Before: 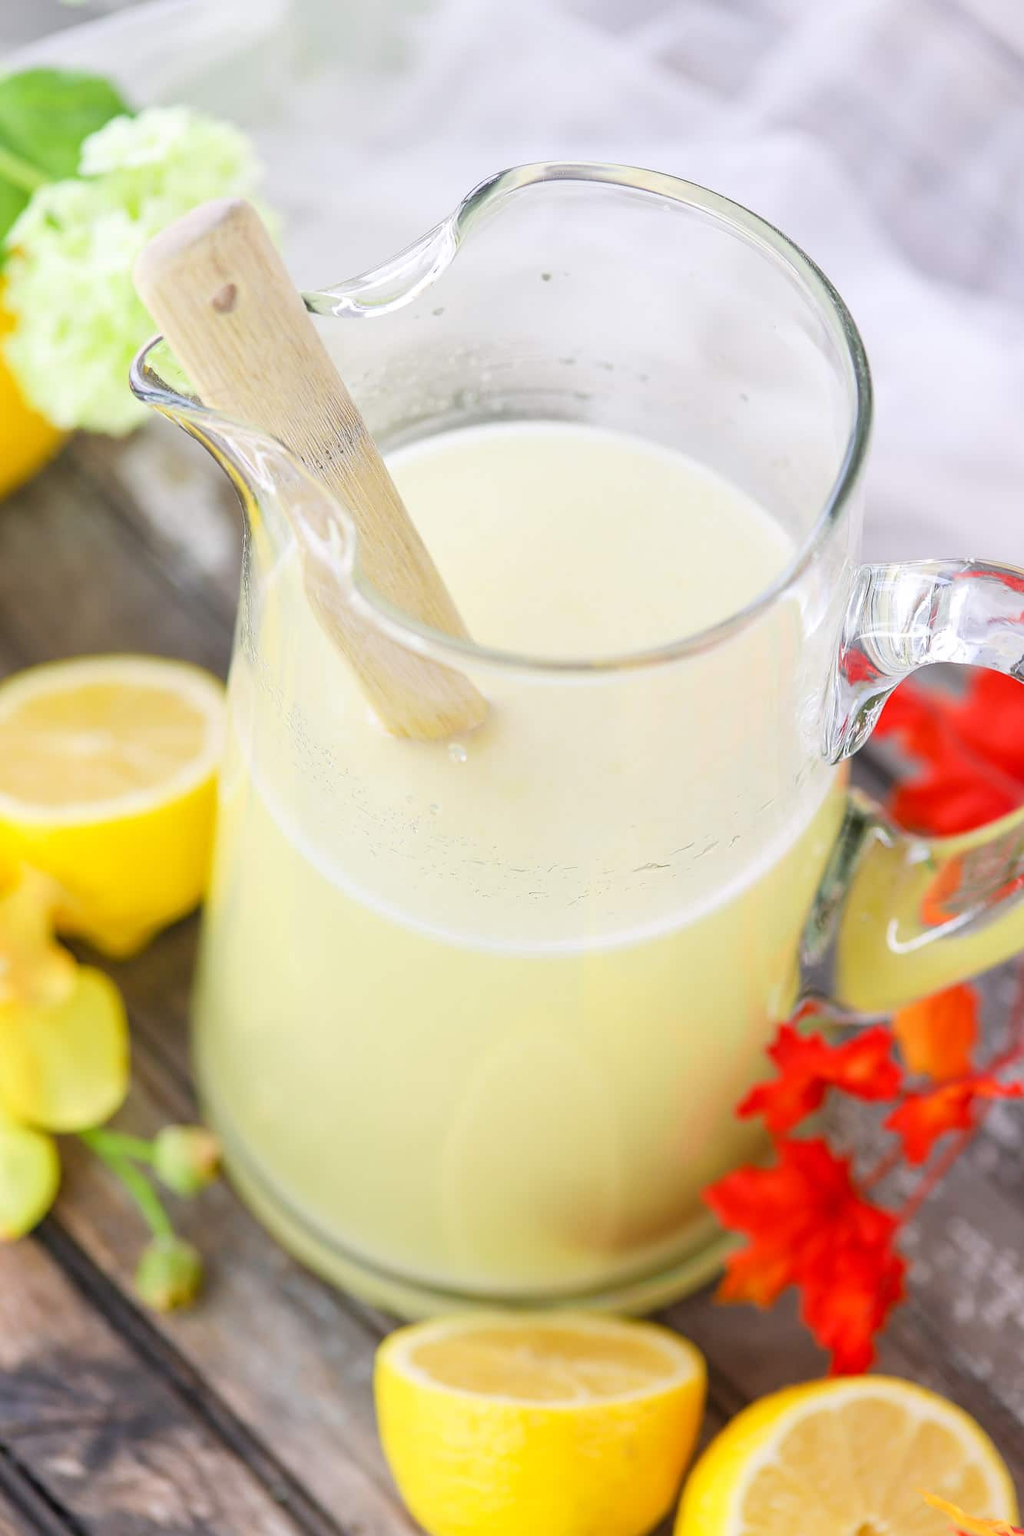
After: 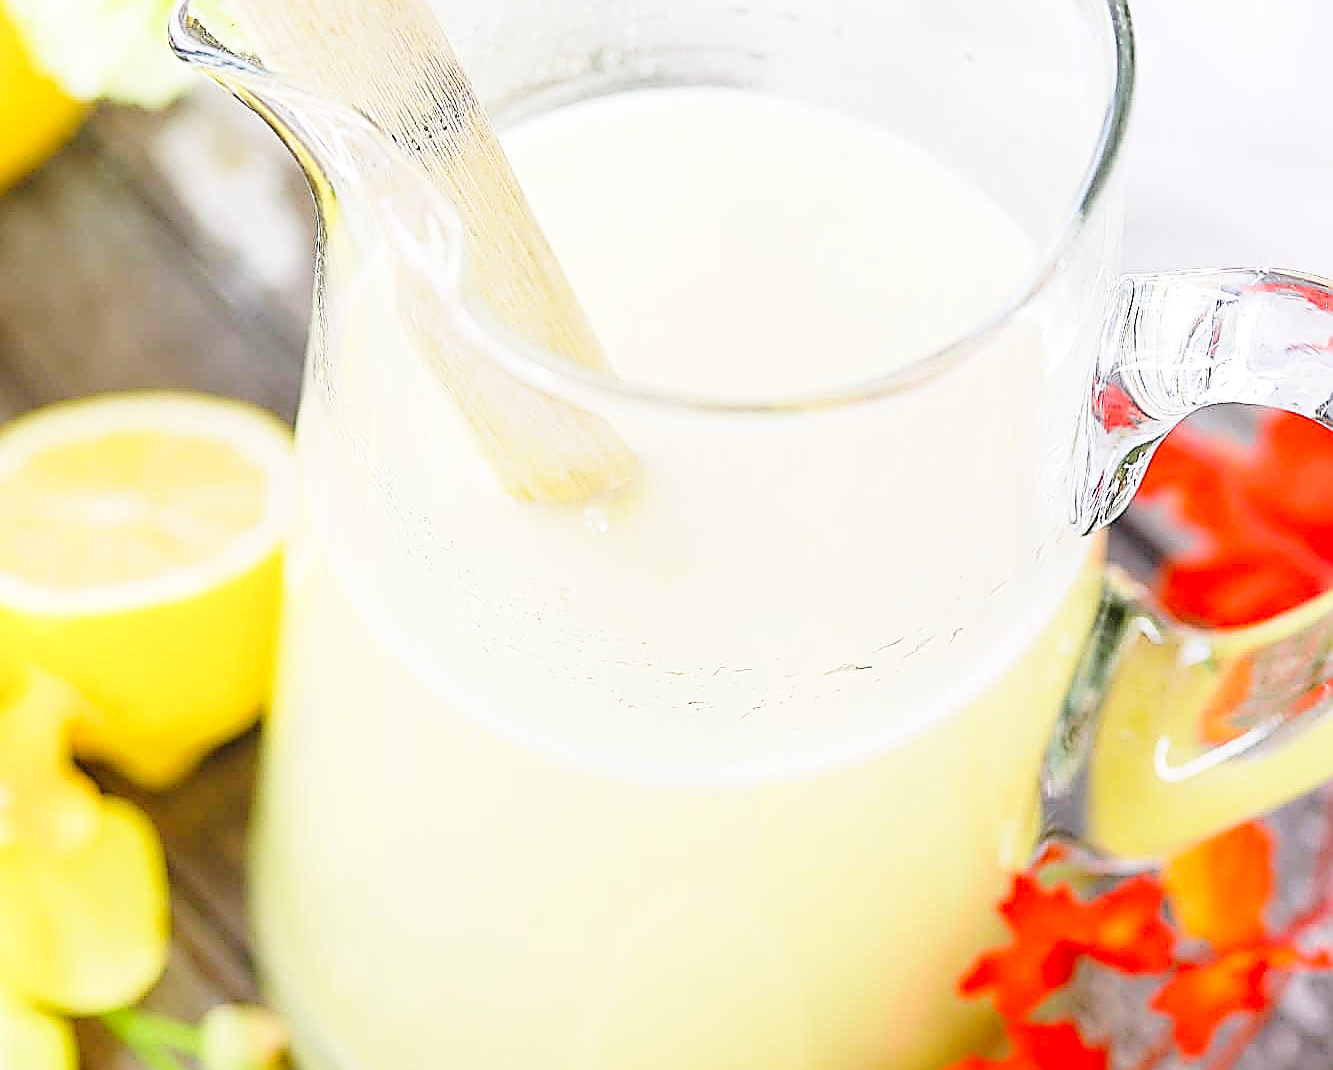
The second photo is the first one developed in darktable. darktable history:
crop and rotate: top 23.043%, bottom 23.437%
sharpen: amount 1.861
base curve: curves: ch0 [(0, 0) (0.028, 0.03) (0.121, 0.232) (0.46, 0.748) (0.859, 0.968) (1, 1)], preserve colors none
